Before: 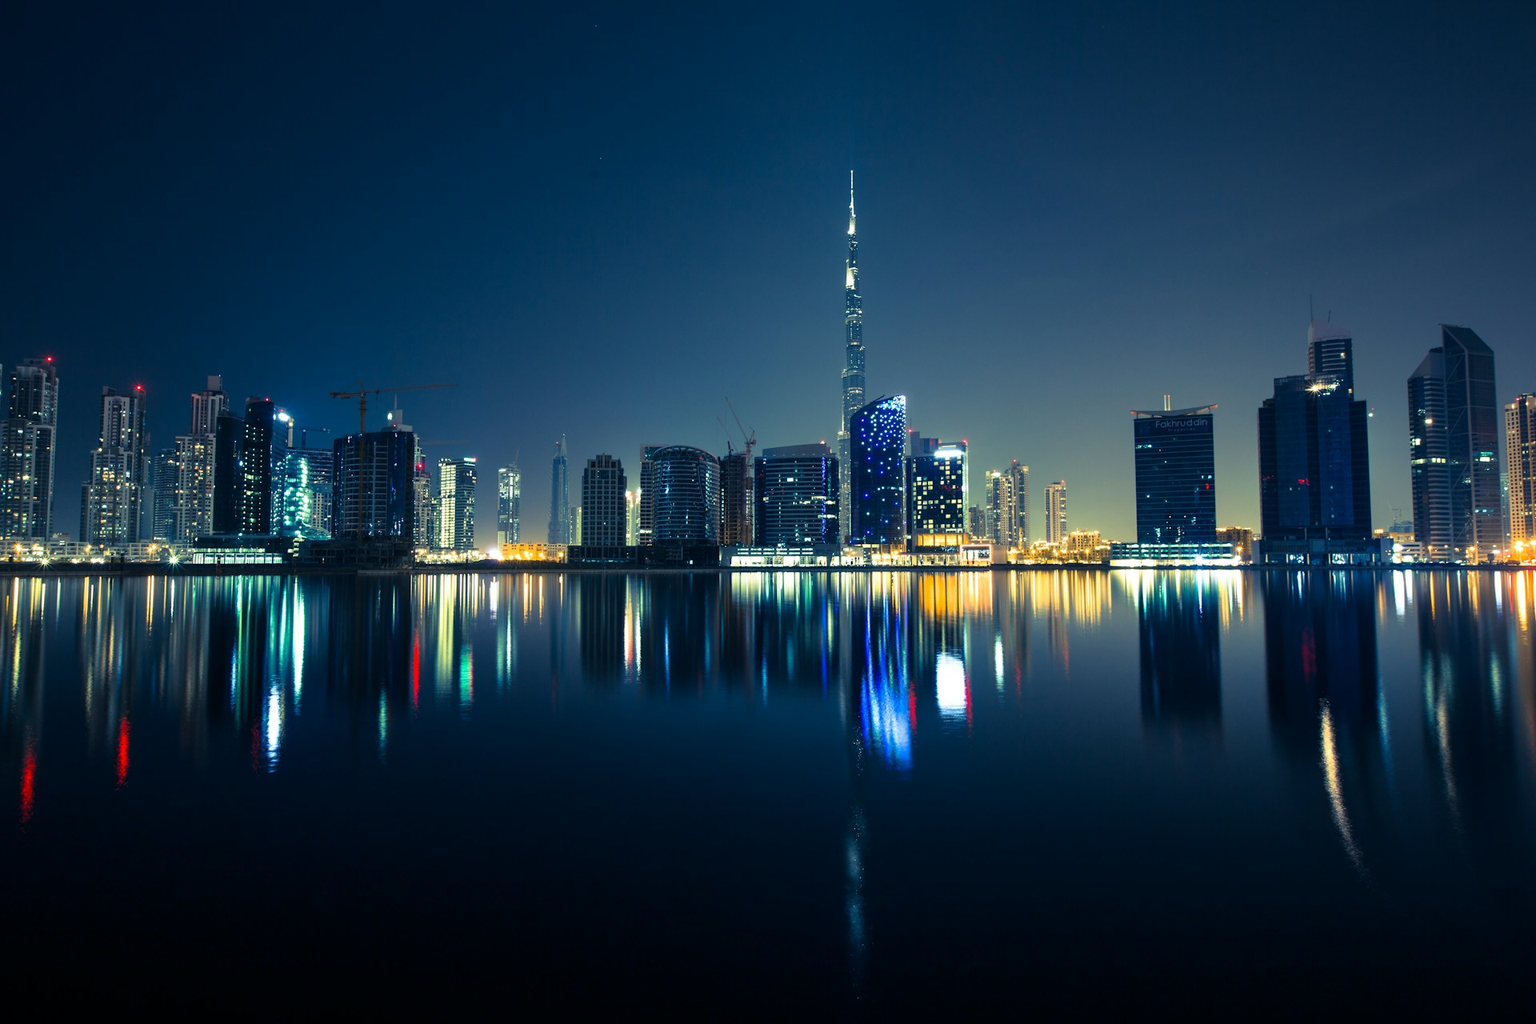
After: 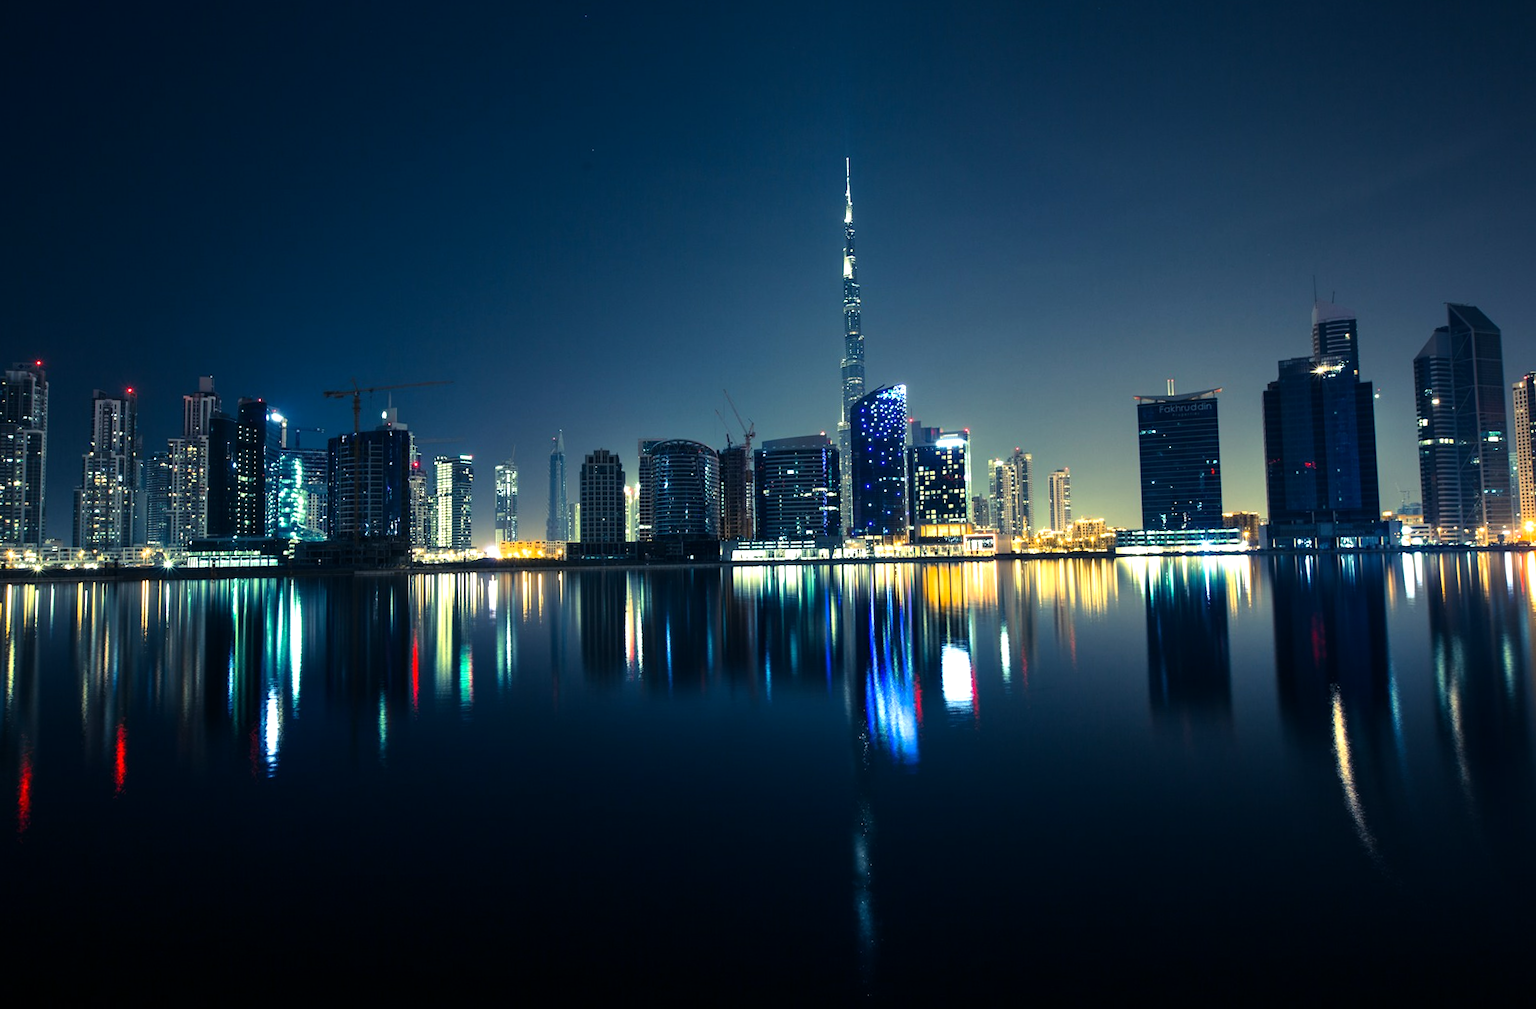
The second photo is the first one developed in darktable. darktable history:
rotate and perspective: rotation -1°, crop left 0.011, crop right 0.989, crop top 0.025, crop bottom 0.975
tone equalizer: -8 EV -0.417 EV, -7 EV -0.389 EV, -6 EV -0.333 EV, -5 EV -0.222 EV, -3 EV 0.222 EV, -2 EV 0.333 EV, -1 EV 0.389 EV, +0 EV 0.417 EV, edges refinement/feathering 500, mask exposure compensation -1.57 EV, preserve details no
